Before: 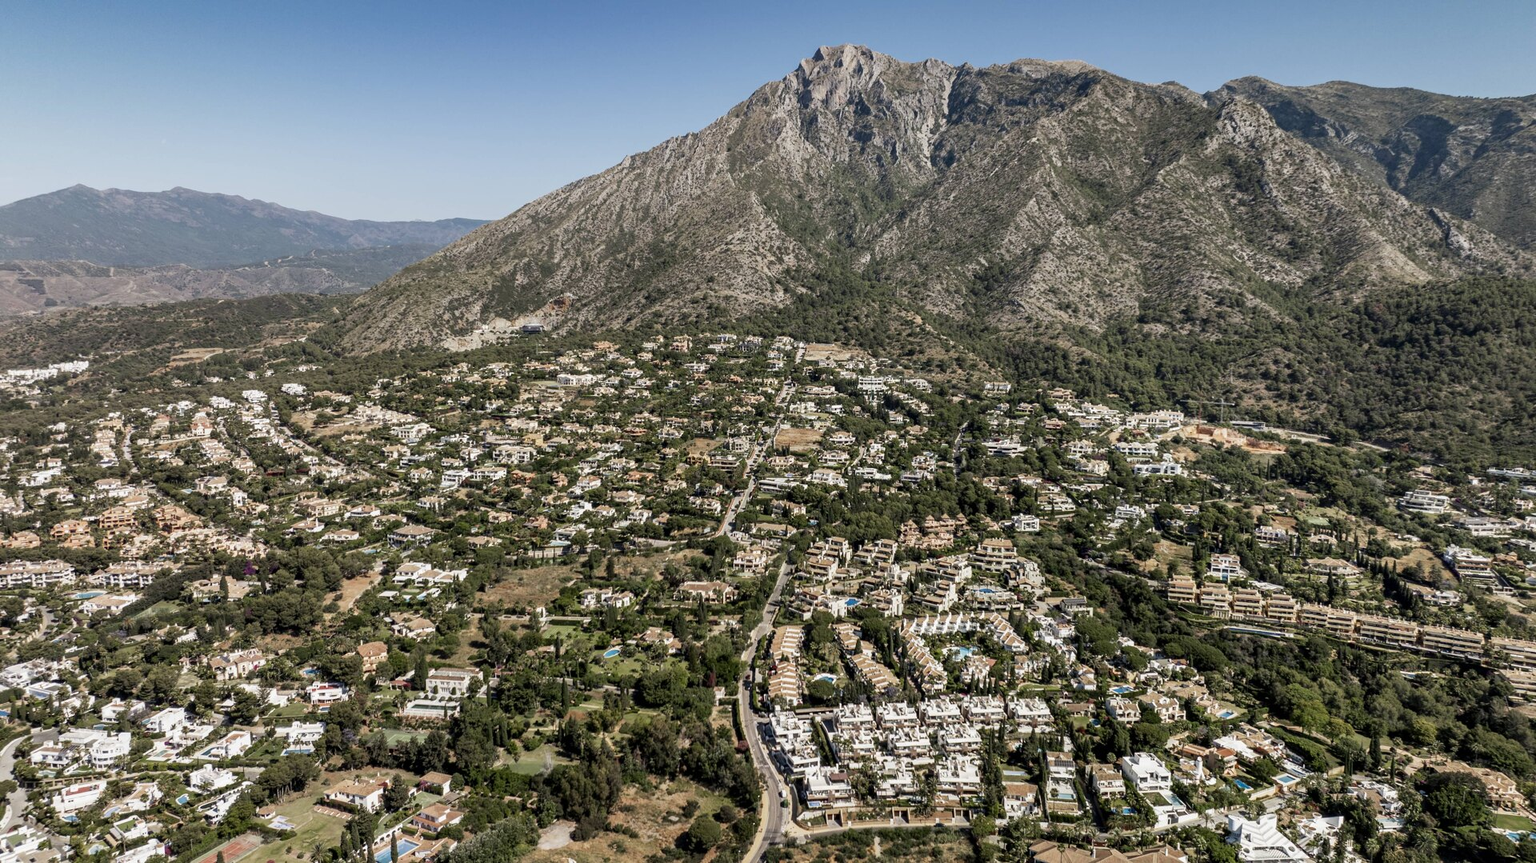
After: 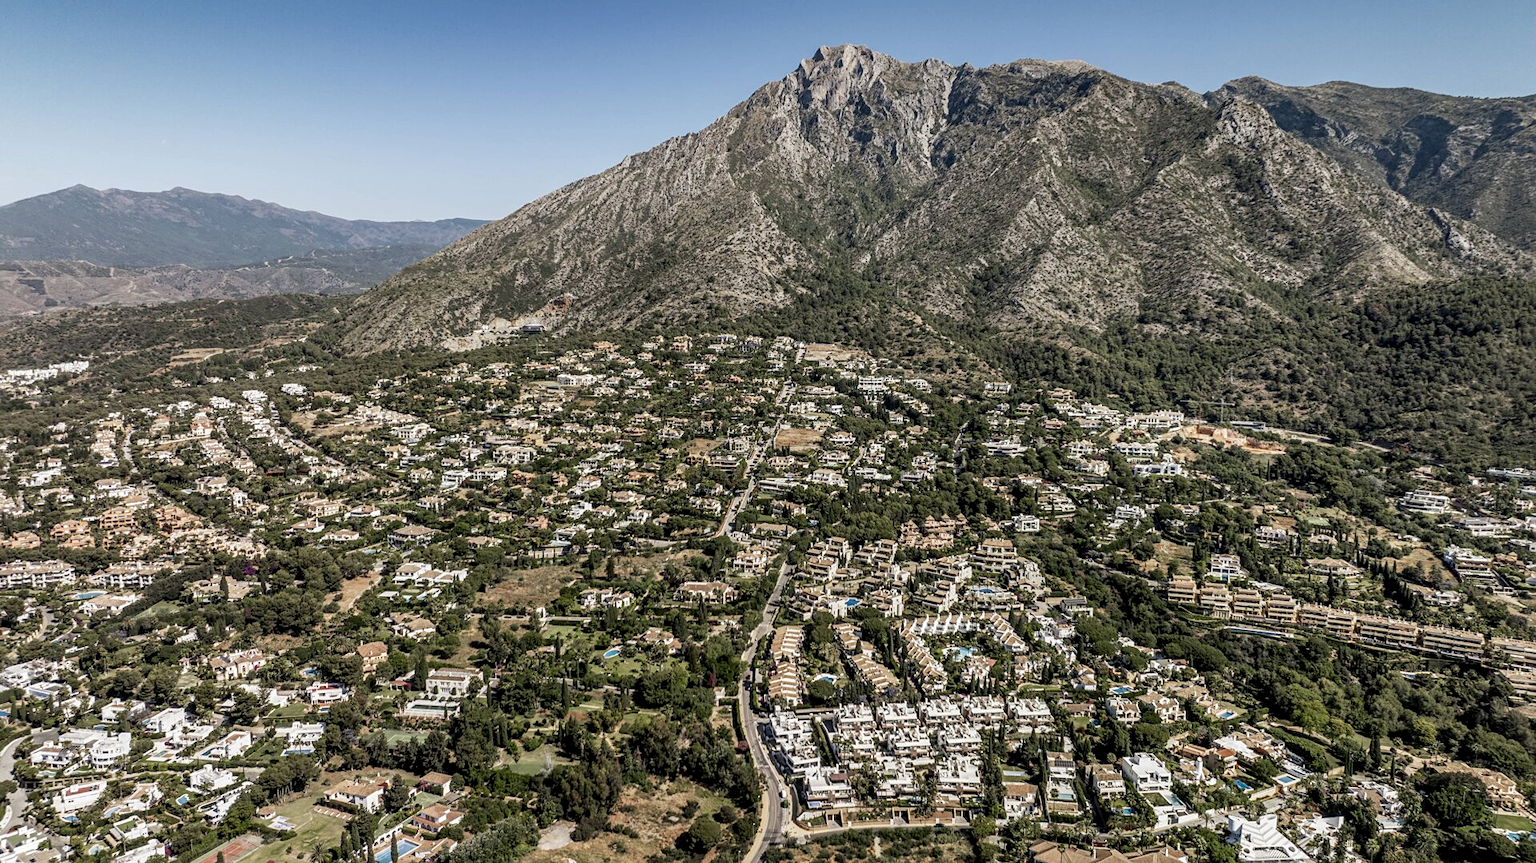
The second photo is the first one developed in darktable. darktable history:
sharpen: amount 0.205
local contrast: on, module defaults
